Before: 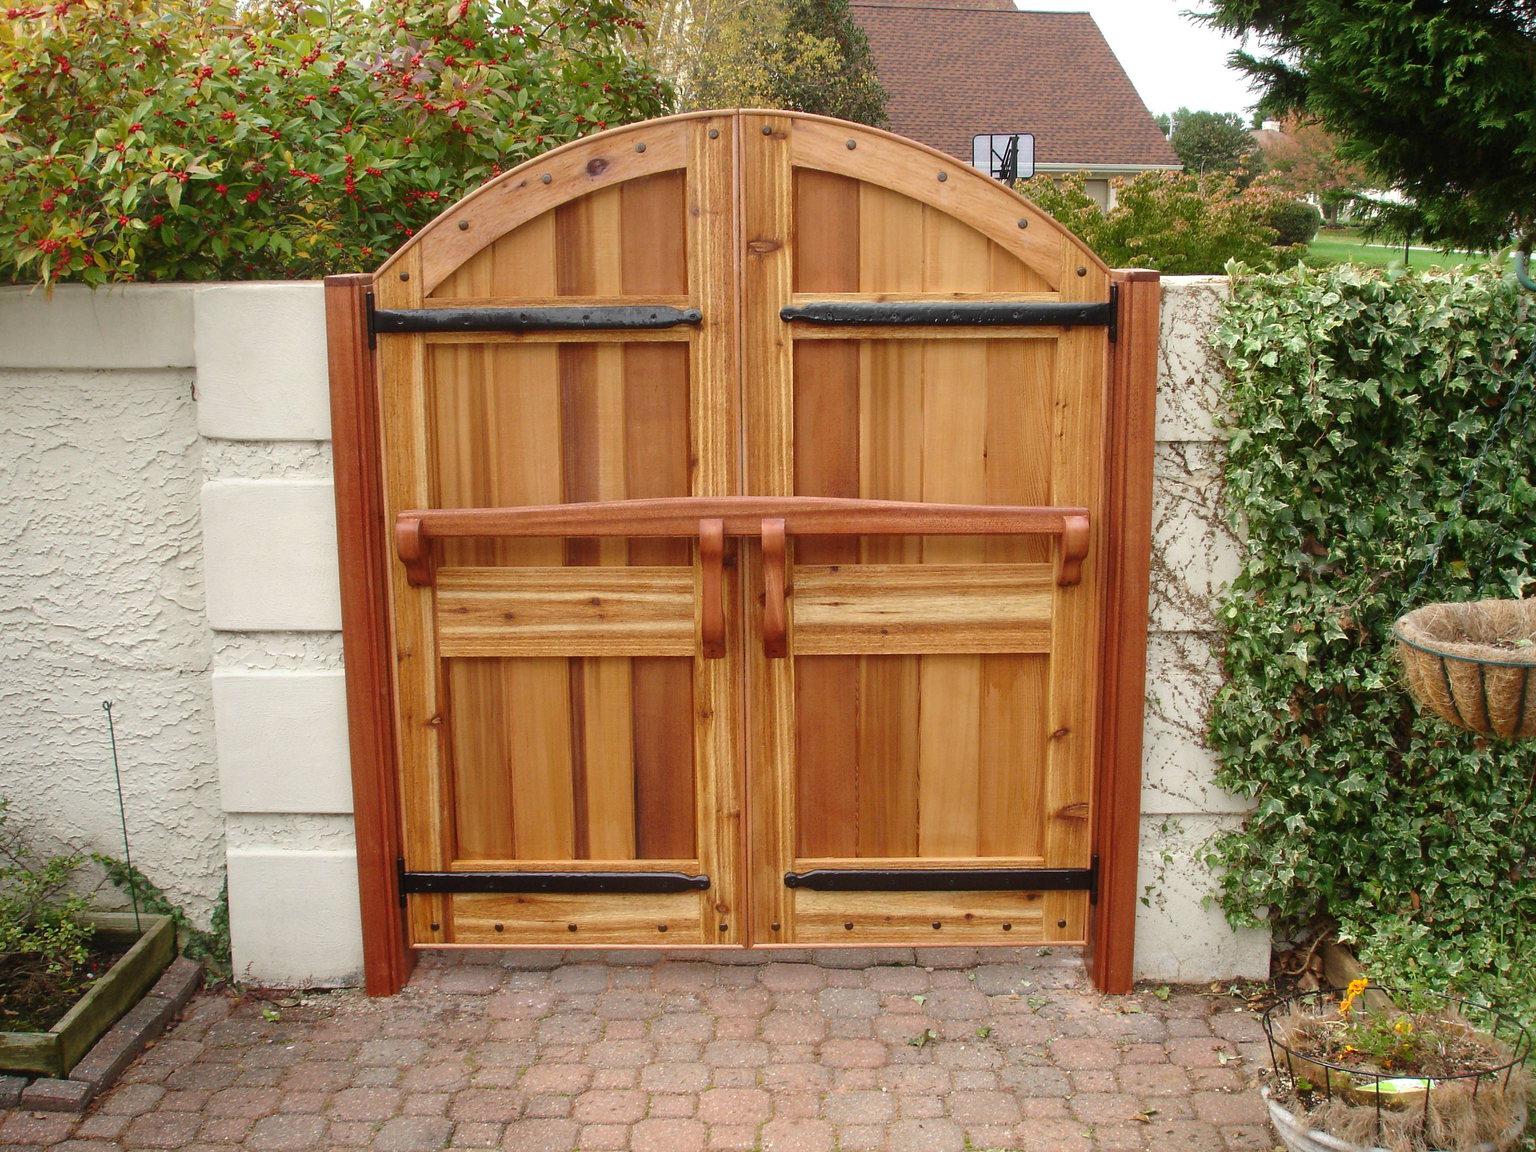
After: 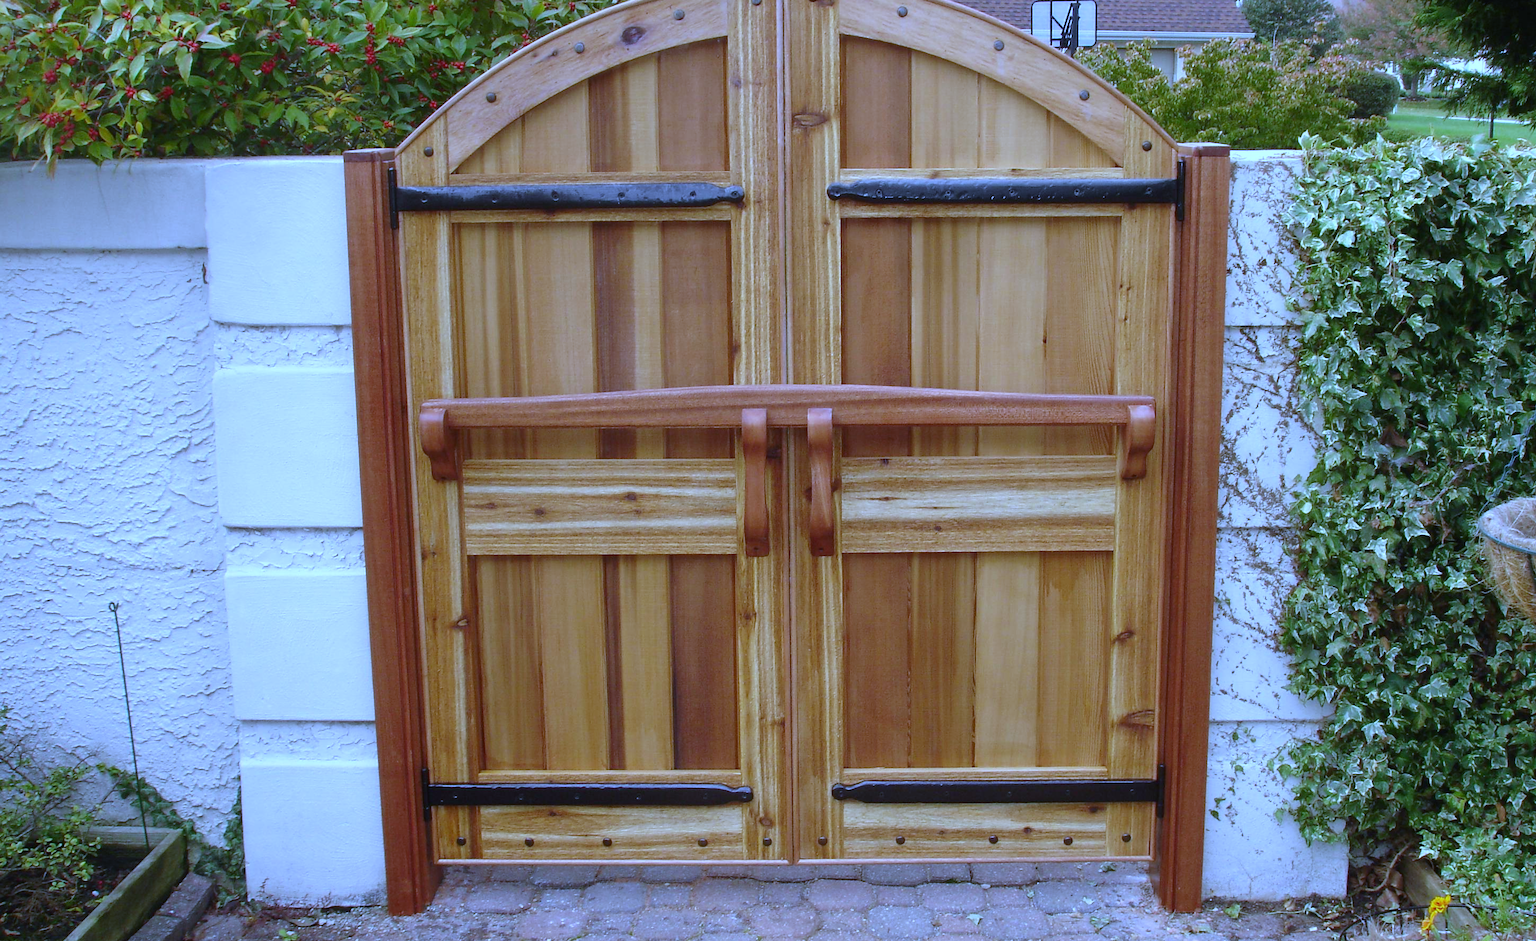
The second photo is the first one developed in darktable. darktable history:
white balance: red 0.766, blue 1.537
crop and rotate: angle 0.03°, top 11.643%, right 5.651%, bottom 11.189%
